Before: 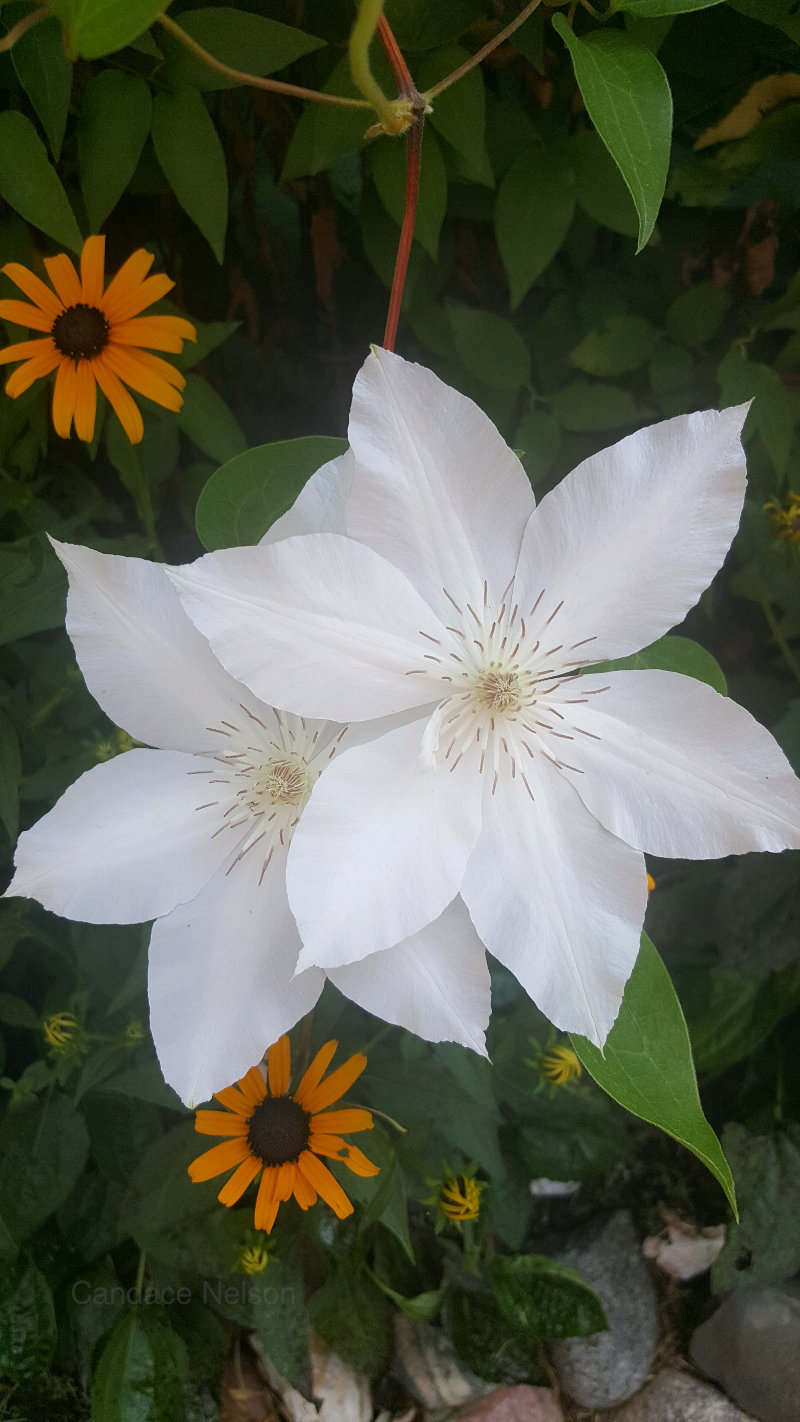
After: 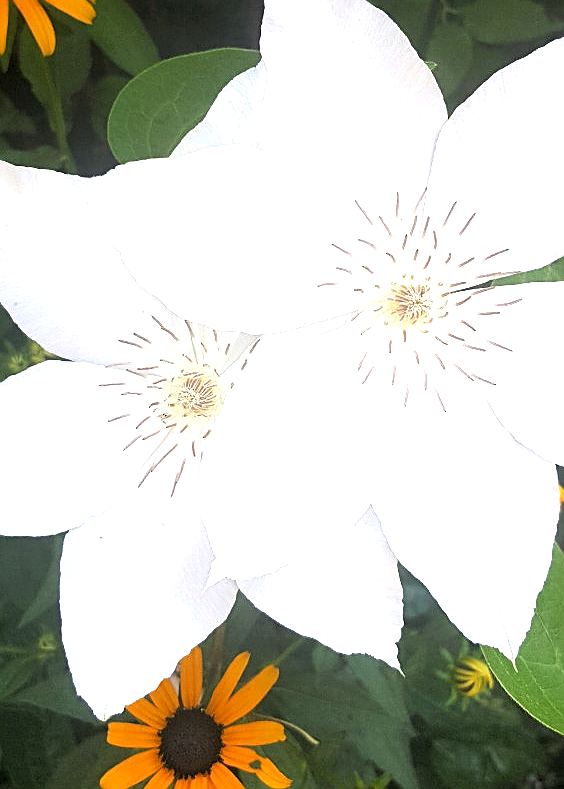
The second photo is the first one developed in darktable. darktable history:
exposure: exposure 0.991 EV, compensate highlight preservation false
crop: left 11.084%, top 27.339%, right 18.319%, bottom 17.171%
sharpen: amount 0.496
levels: levels [0.062, 0.494, 0.925]
